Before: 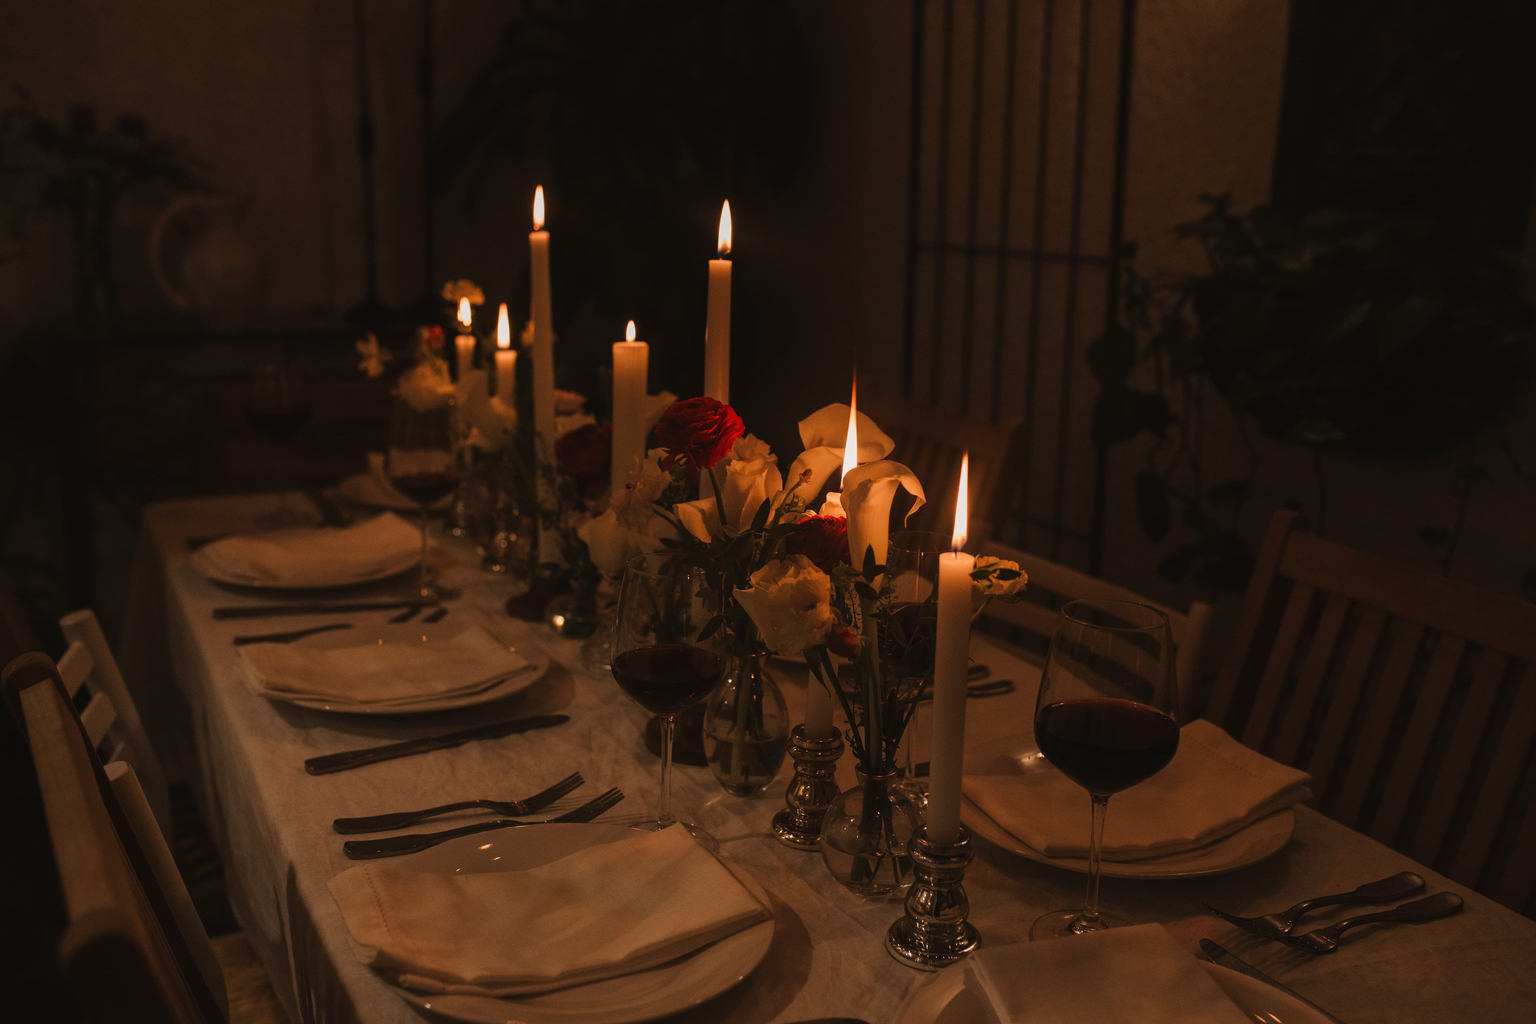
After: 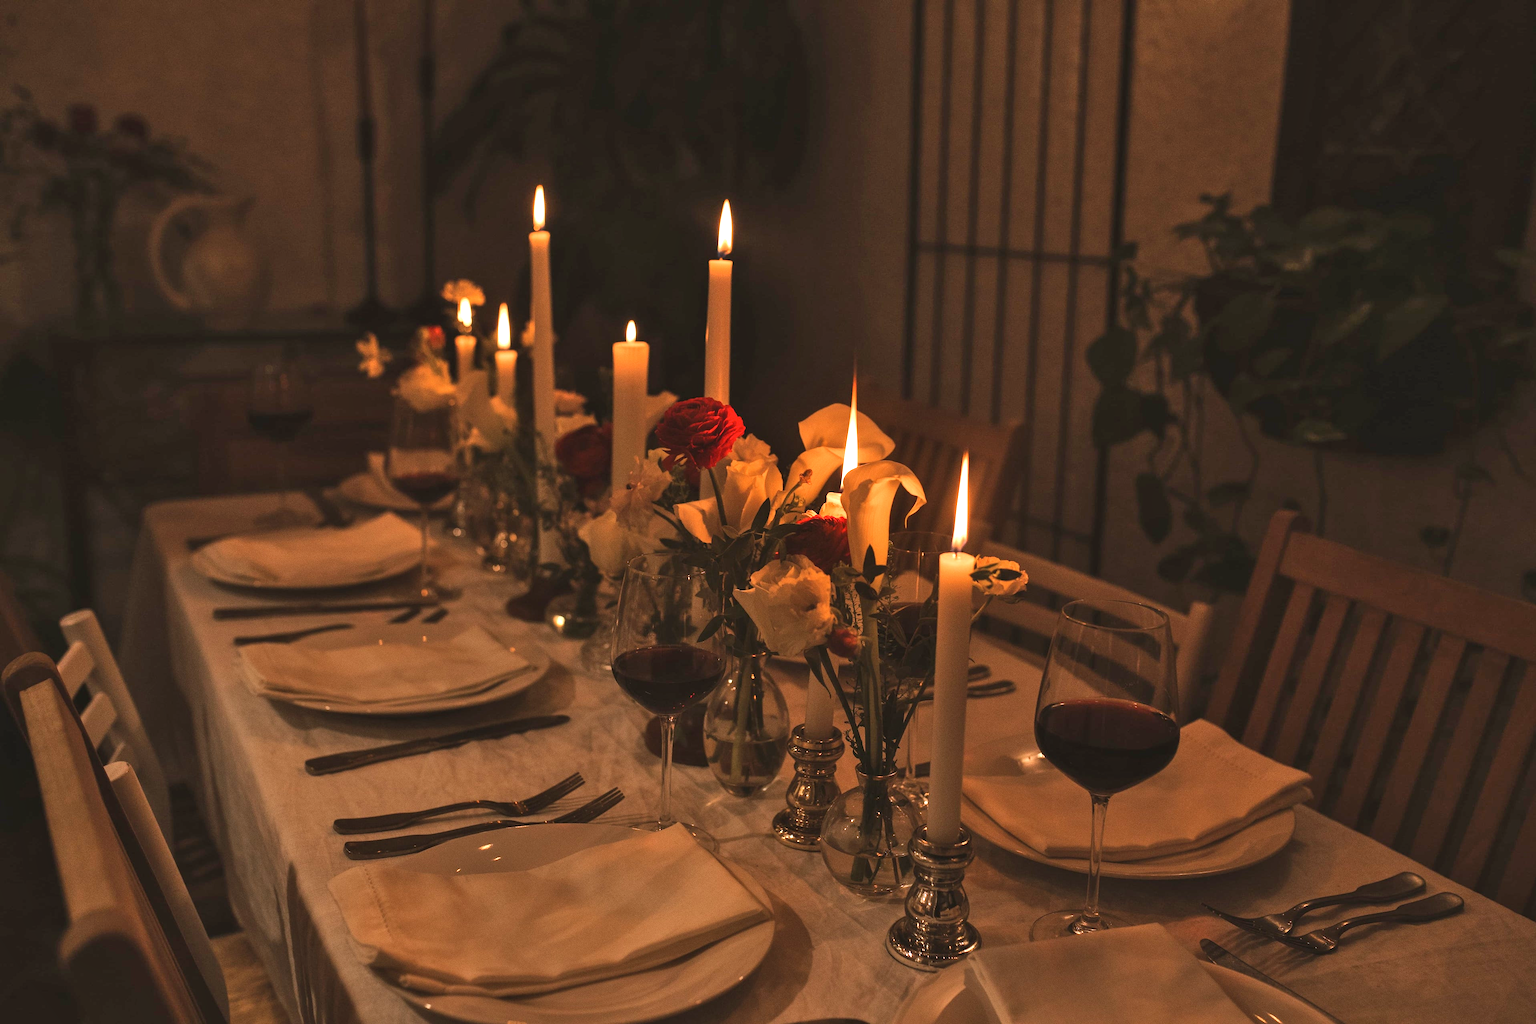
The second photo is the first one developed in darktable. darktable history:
shadows and highlights: soften with gaussian
exposure: exposure 0.992 EV, compensate highlight preservation false
